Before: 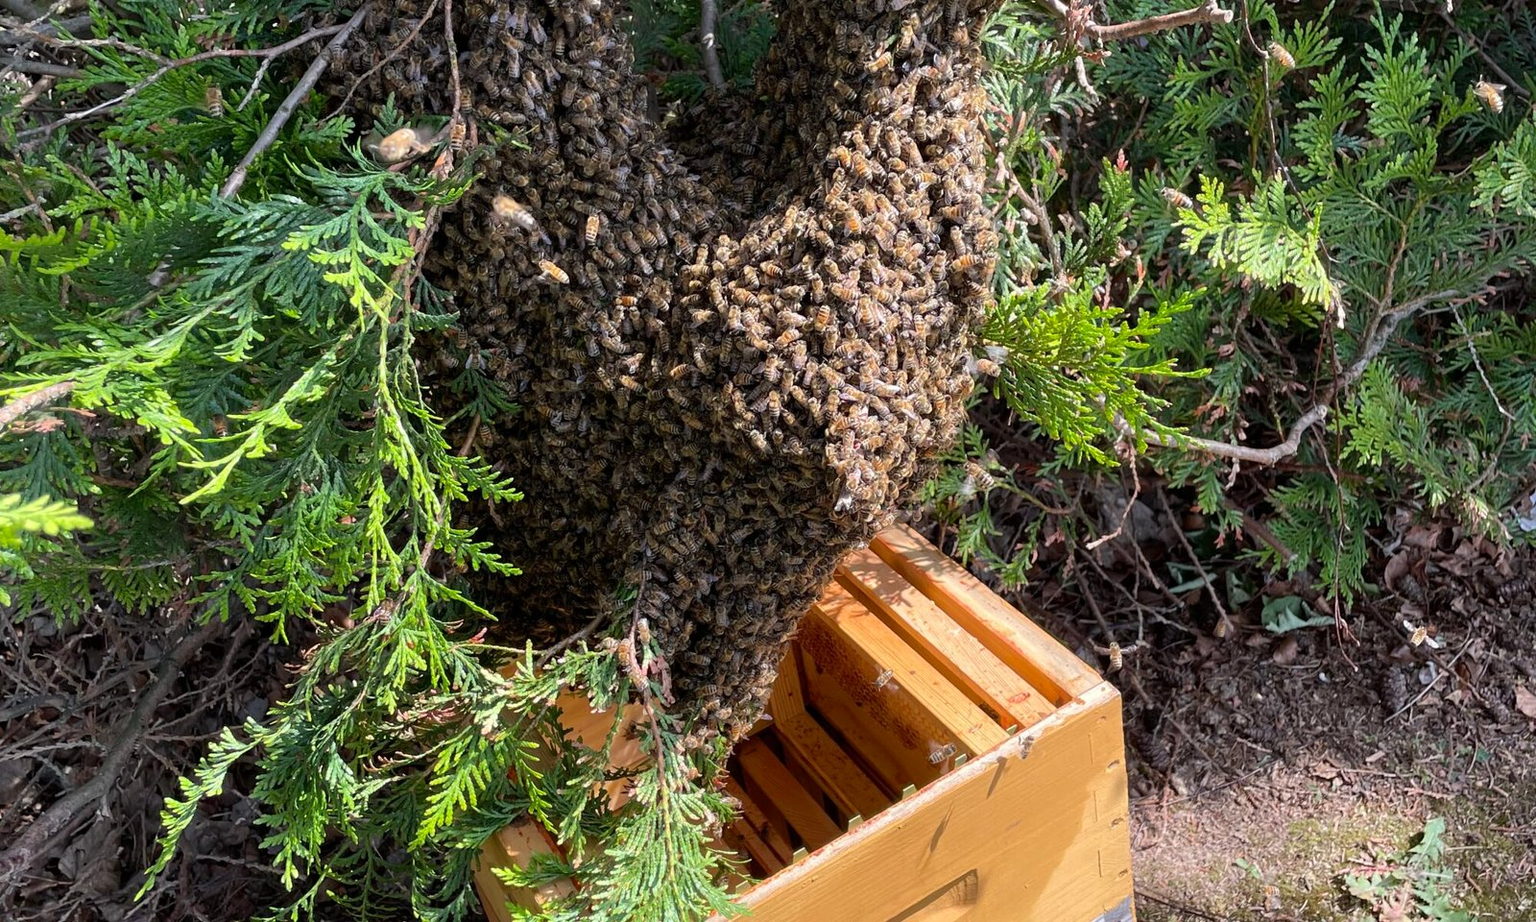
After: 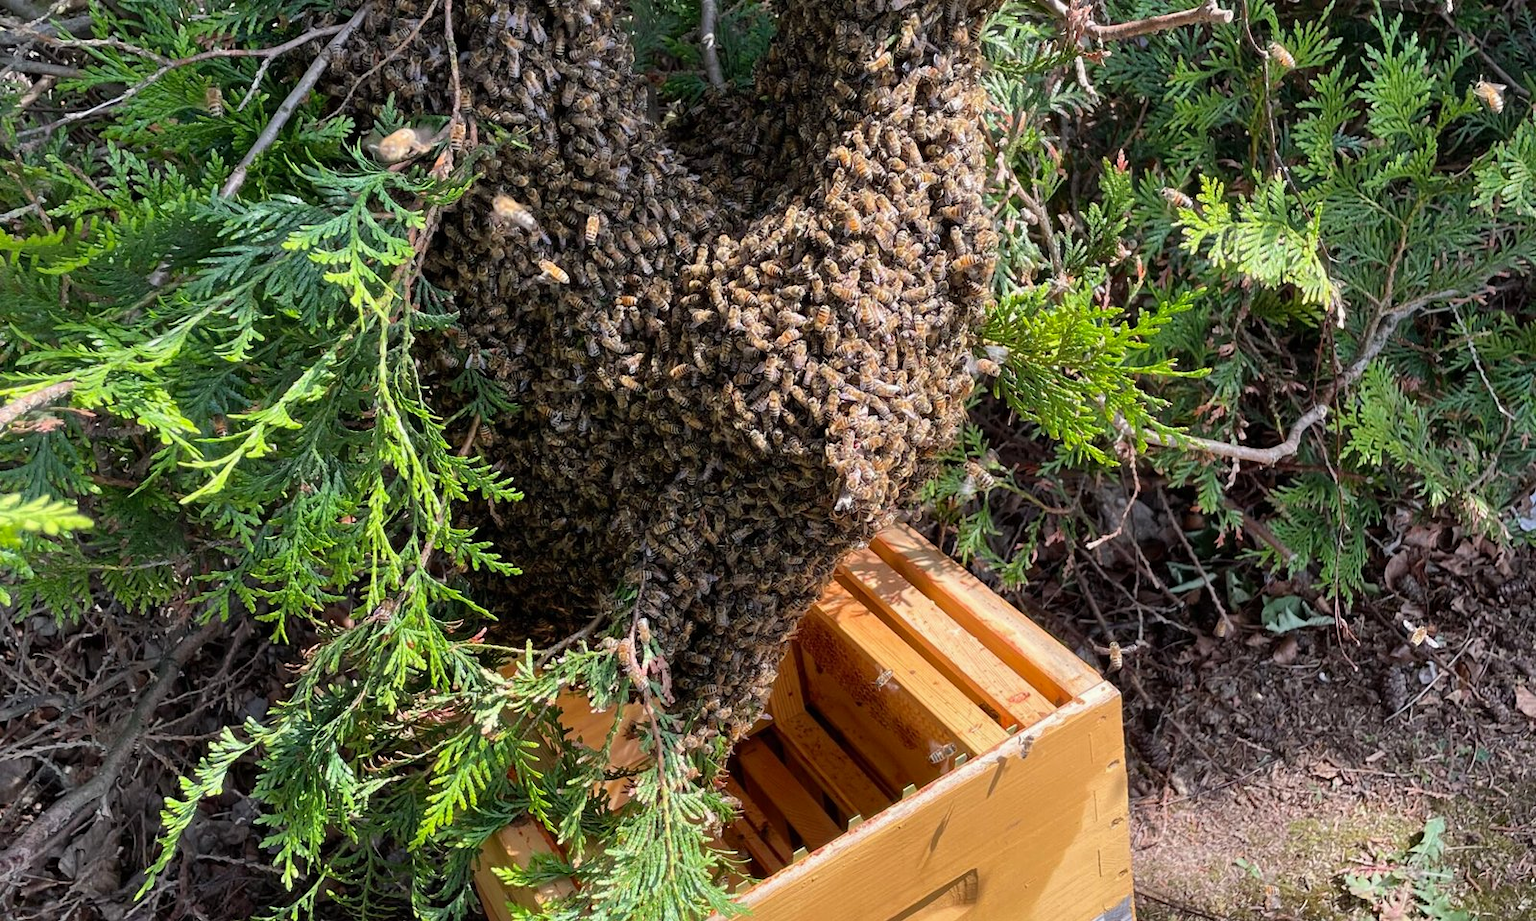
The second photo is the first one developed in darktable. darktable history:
shadows and highlights: shadows 43.84, white point adjustment -1.41, soften with gaussian
